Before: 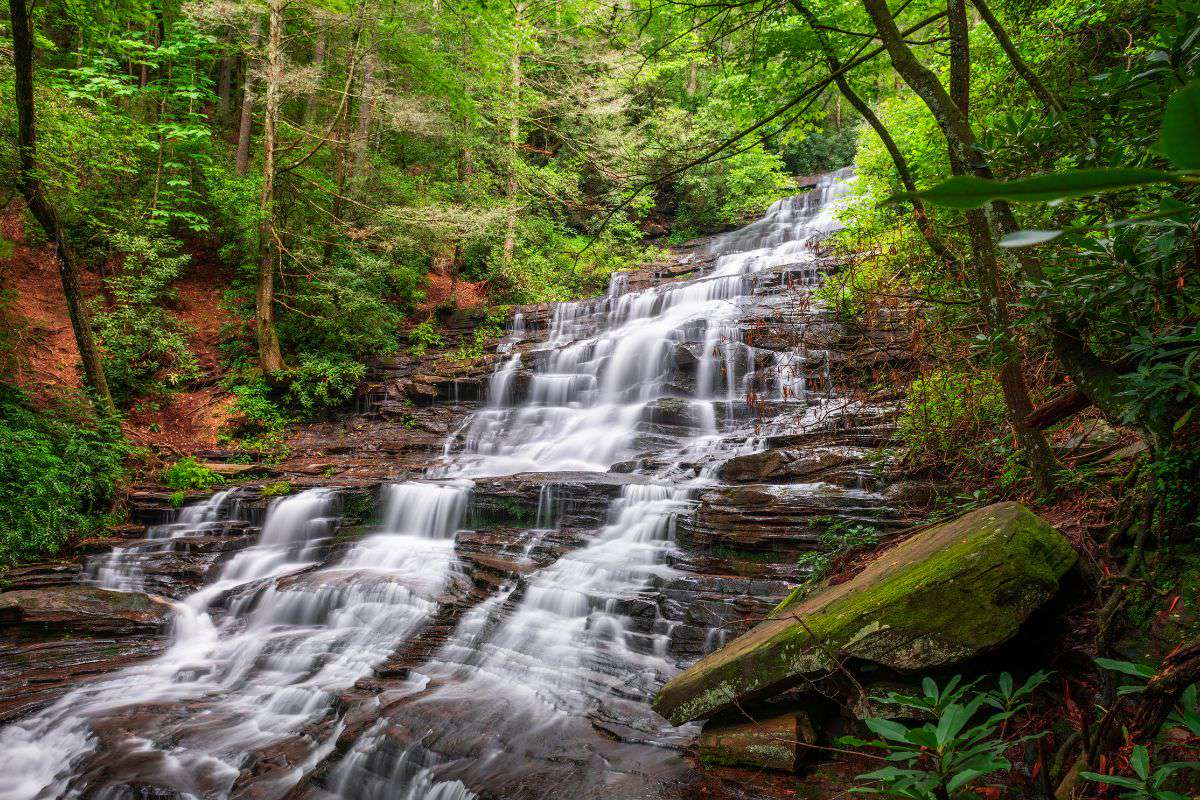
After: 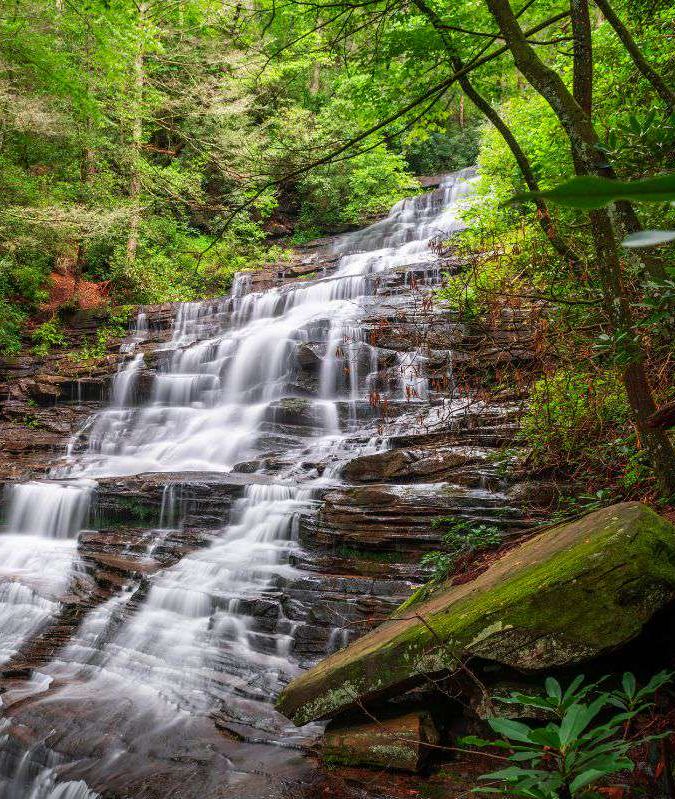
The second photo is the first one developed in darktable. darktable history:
crop: left 31.43%, top 0.012%, right 11.877%
